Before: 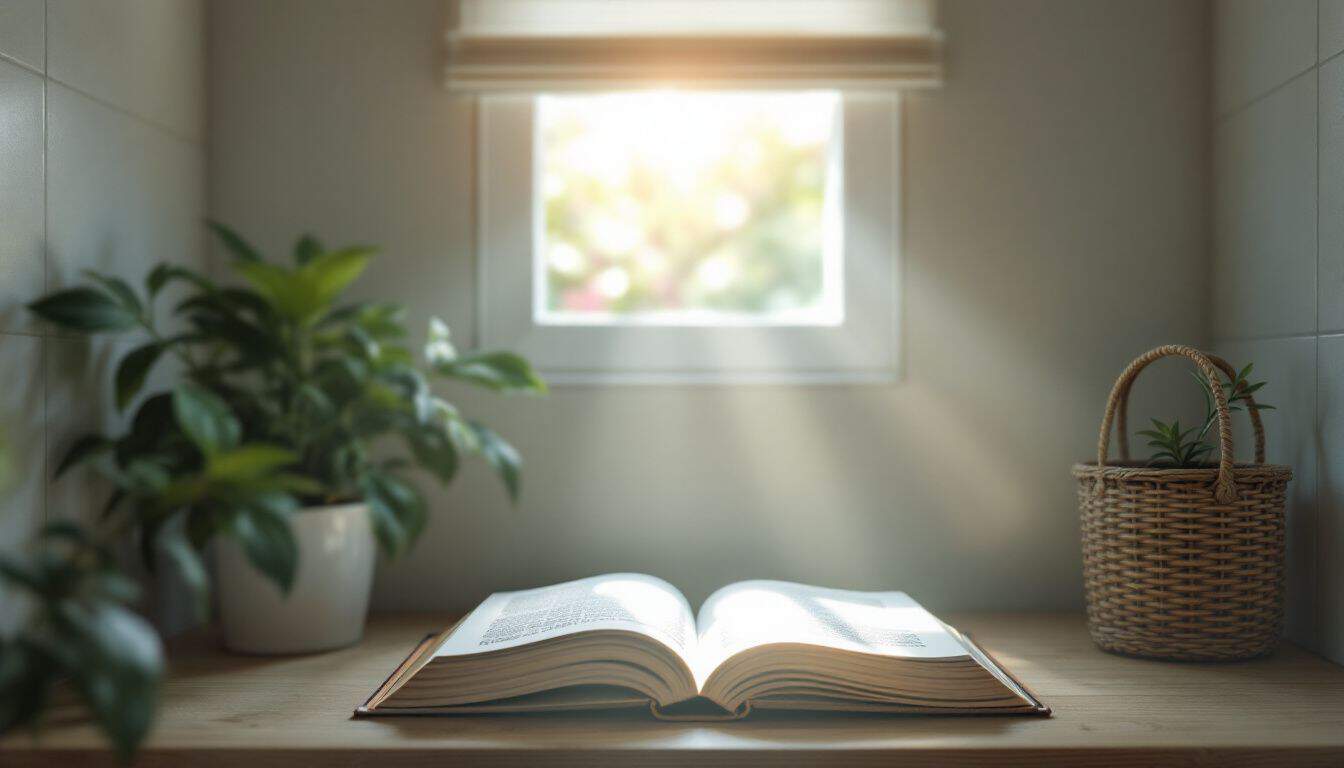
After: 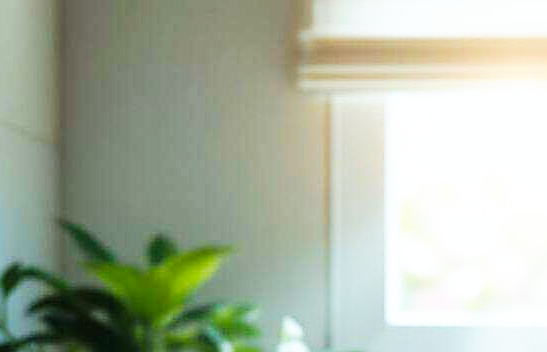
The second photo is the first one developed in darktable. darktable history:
sharpen: amount 1.003
crop and rotate: left 10.96%, top 0.067%, right 48.279%, bottom 53.995%
color calibration: output R [0.994, 0.059, -0.119, 0], output G [-0.036, 1.09, -0.119, 0], output B [0.078, -0.108, 0.961, 0], illuminant custom, x 0.368, y 0.373, temperature 4339.75 K
base curve: curves: ch0 [(0, 0) (0.007, 0.004) (0.027, 0.03) (0.046, 0.07) (0.207, 0.54) (0.442, 0.872) (0.673, 0.972) (1, 1)], preserve colors none
